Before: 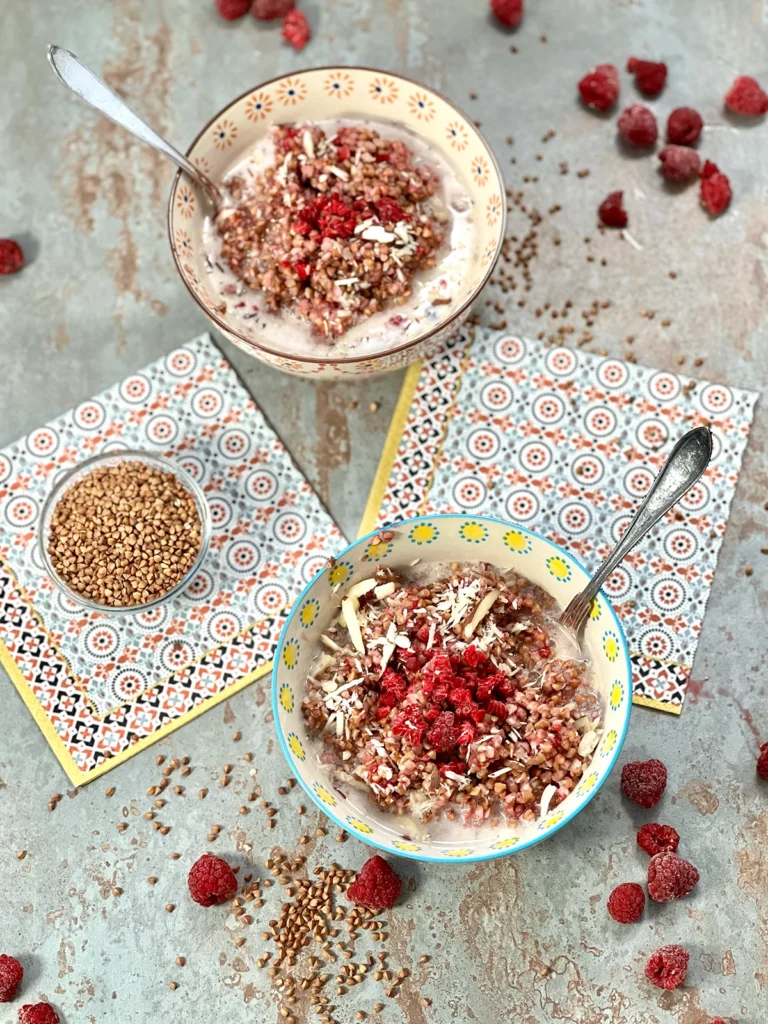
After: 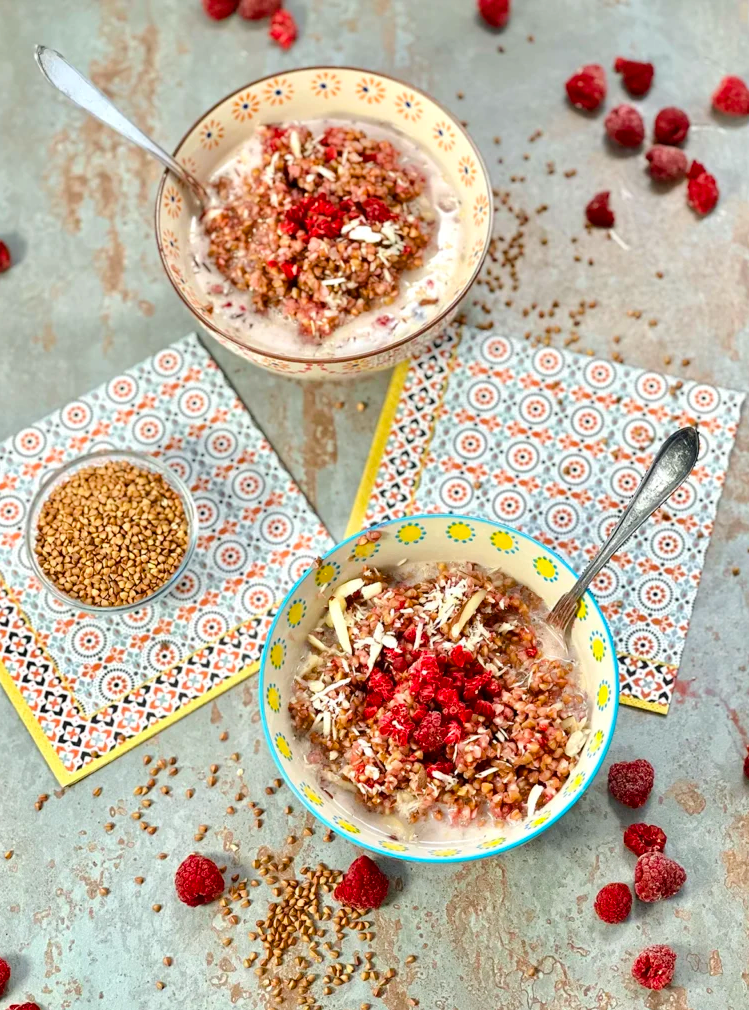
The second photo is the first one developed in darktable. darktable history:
color balance rgb: perceptual saturation grading › global saturation 25%, perceptual brilliance grading › mid-tones 10%, perceptual brilliance grading › shadows 15%, global vibrance 20%
crop and rotate: left 1.774%, right 0.633%, bottom 1.28%
